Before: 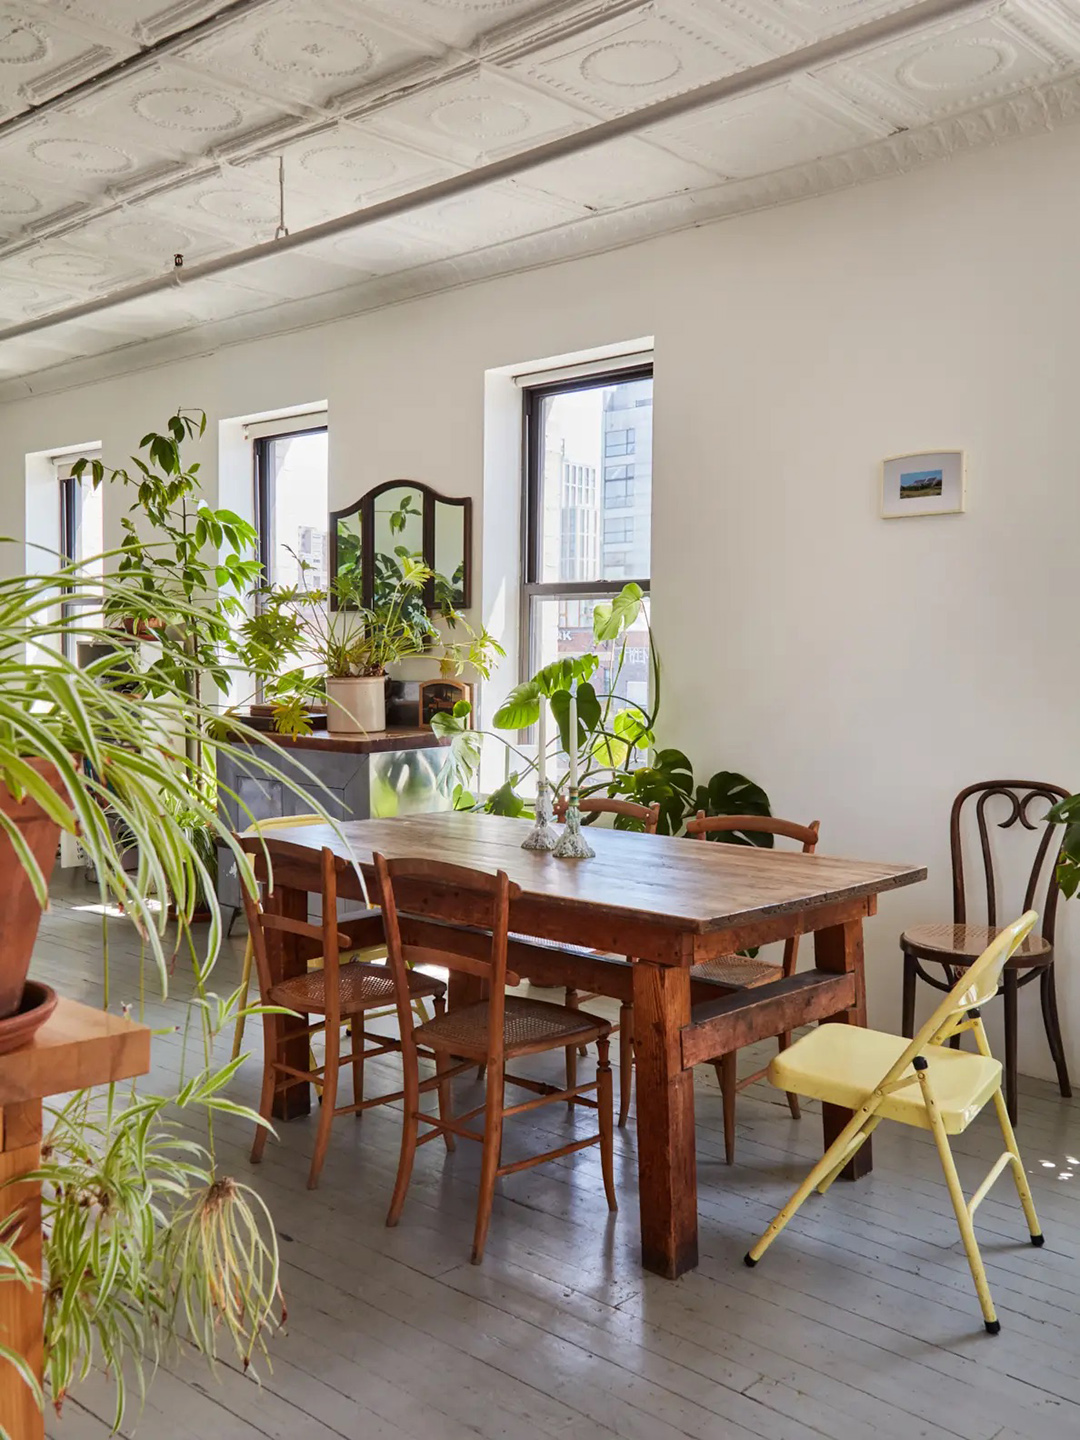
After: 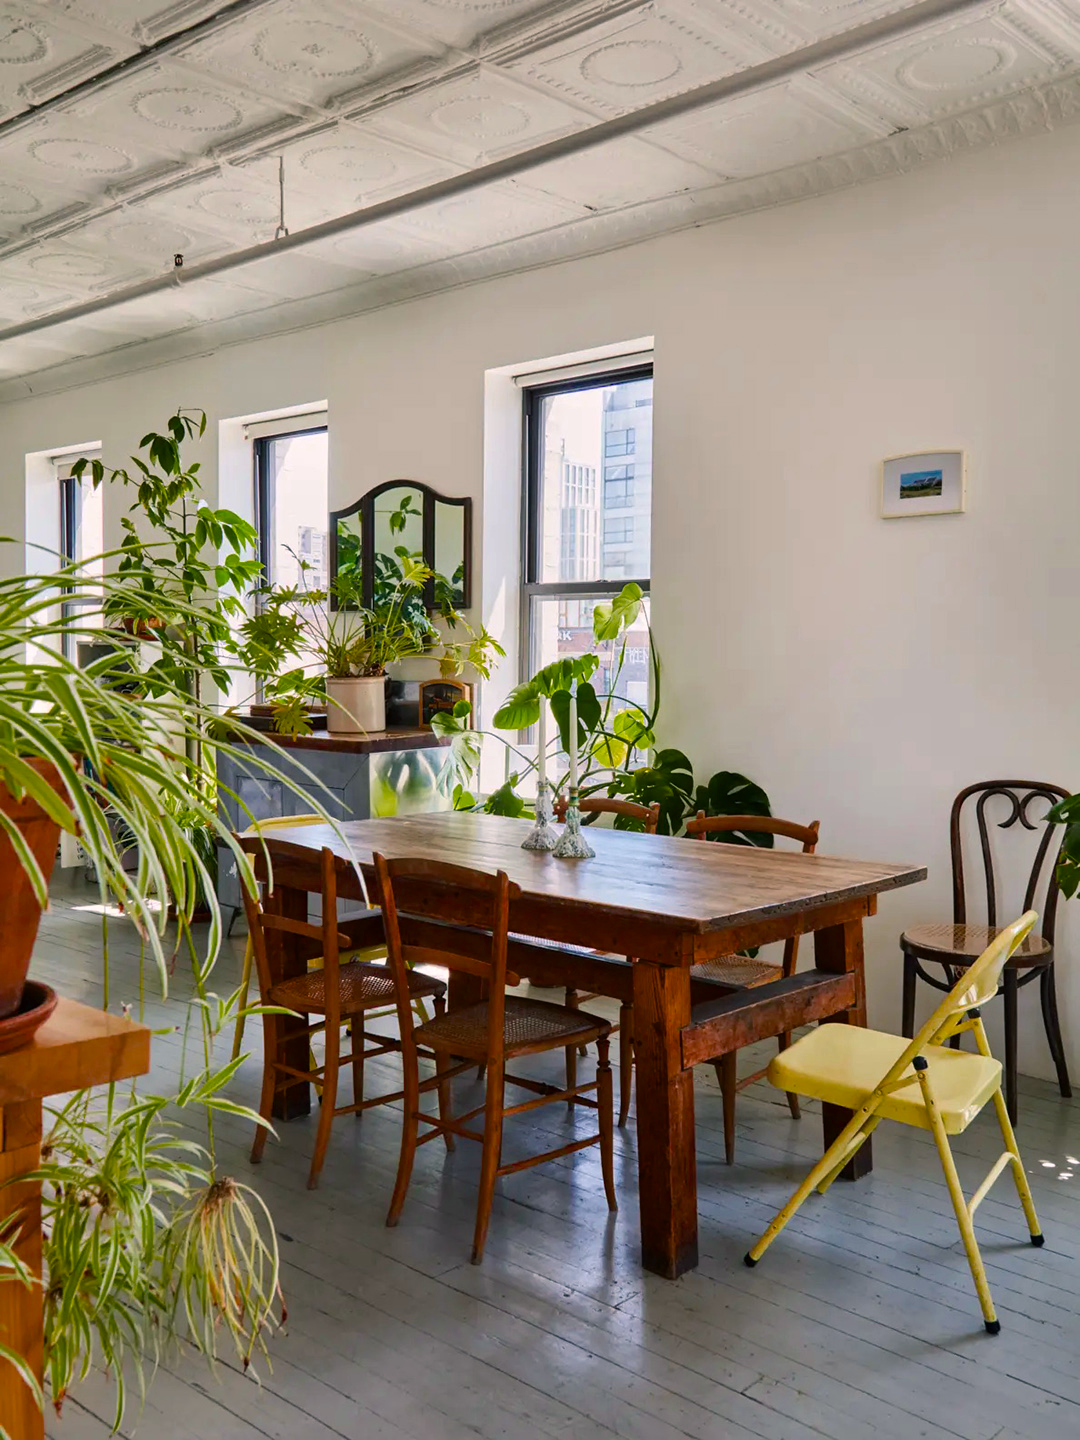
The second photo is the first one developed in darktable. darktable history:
color balance rgb: power › luminance -7.917%, power › chroma 1.09%, power › hue 218.25°, highlights gain › chroma 1.382%, highlights gain › hue 50.38°, perceptual saturation grading › global saturation 29.557%, saturation formula JzAzBz (2021)
